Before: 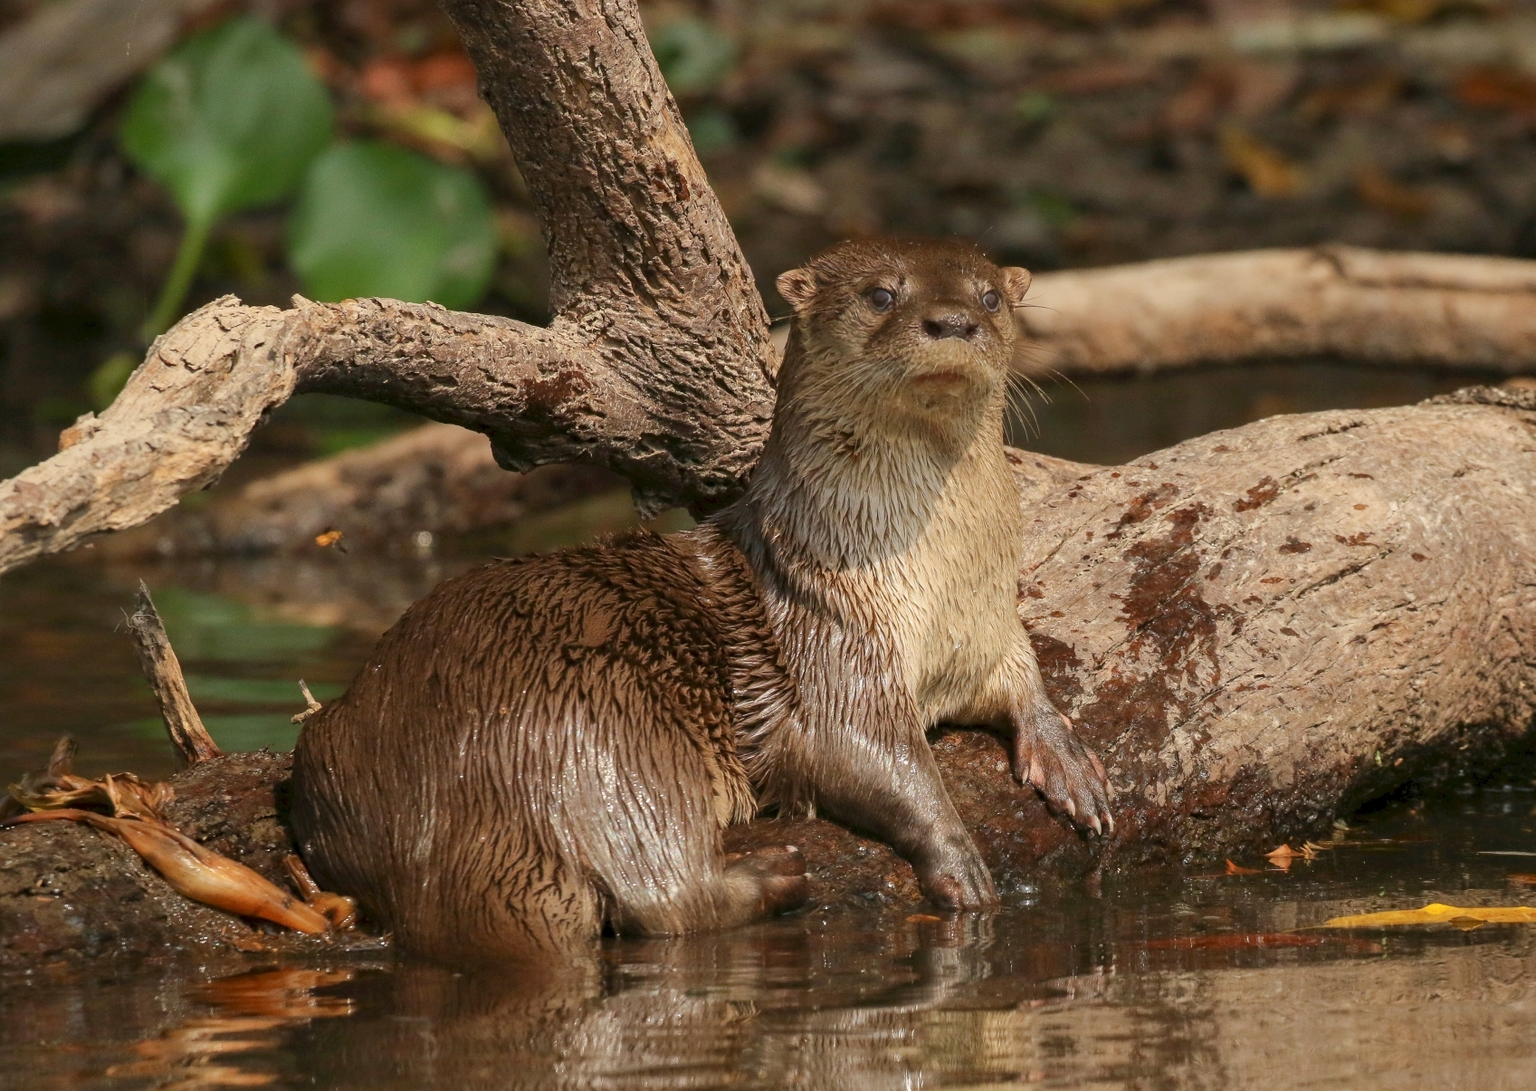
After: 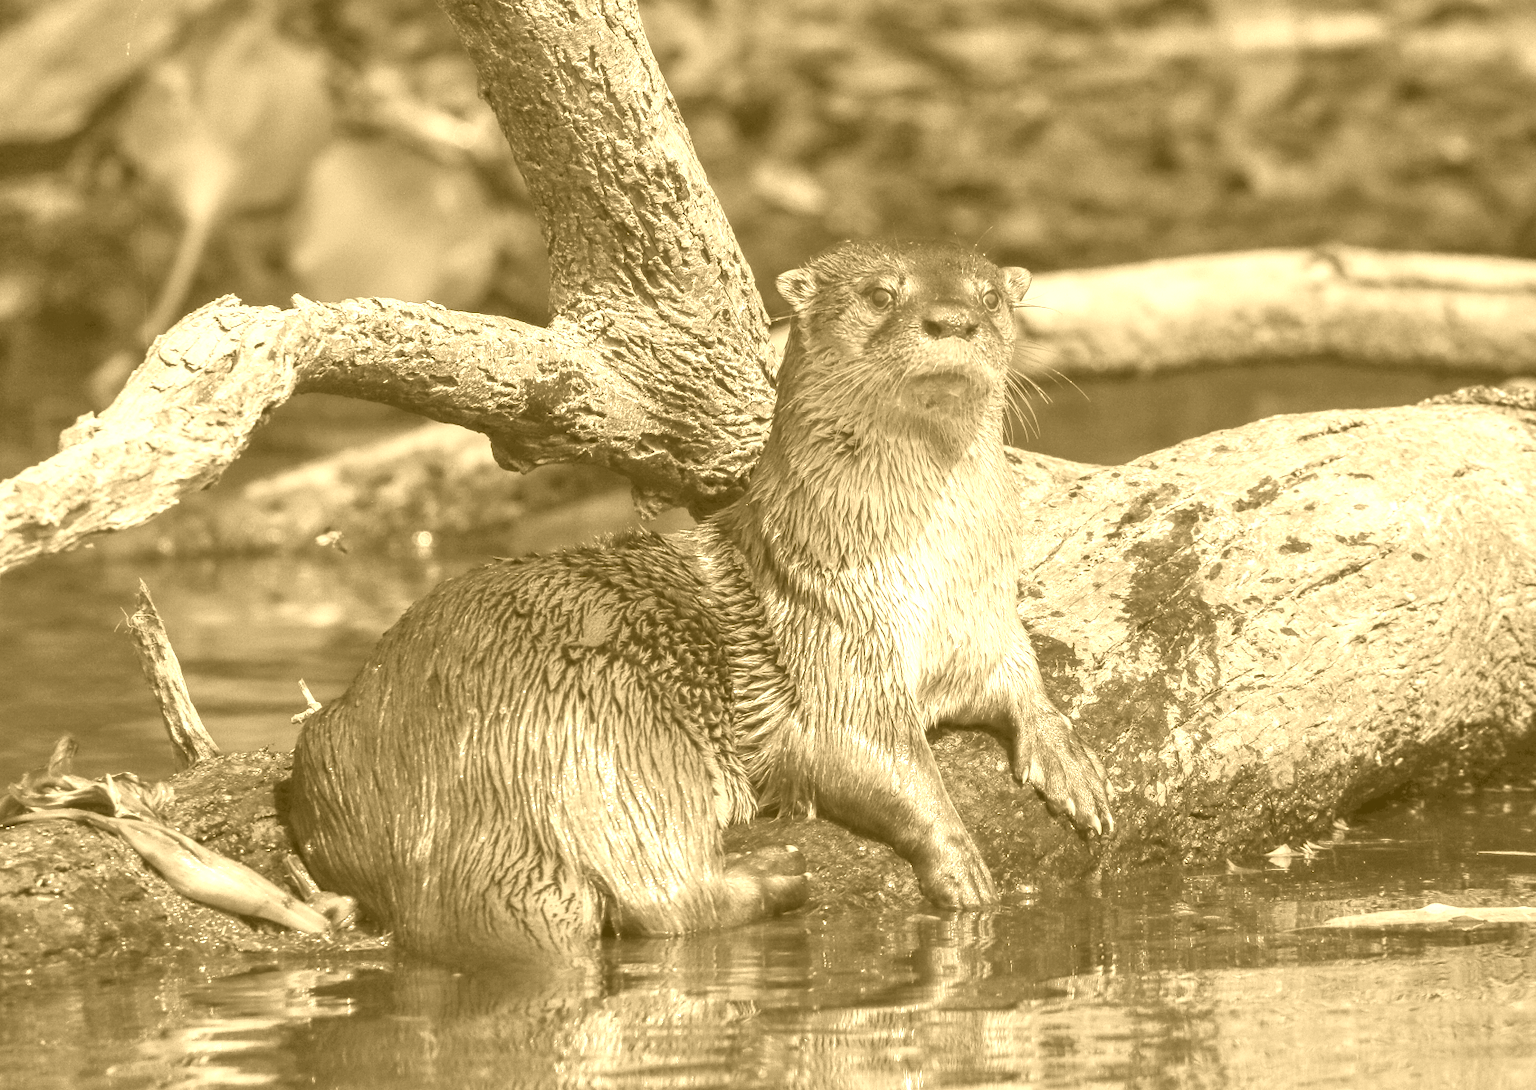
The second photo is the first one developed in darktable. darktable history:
shadows and highlights: soften with gaussian
local contrast: on, module defaults
colorize: hue 36°, source mix 100%
